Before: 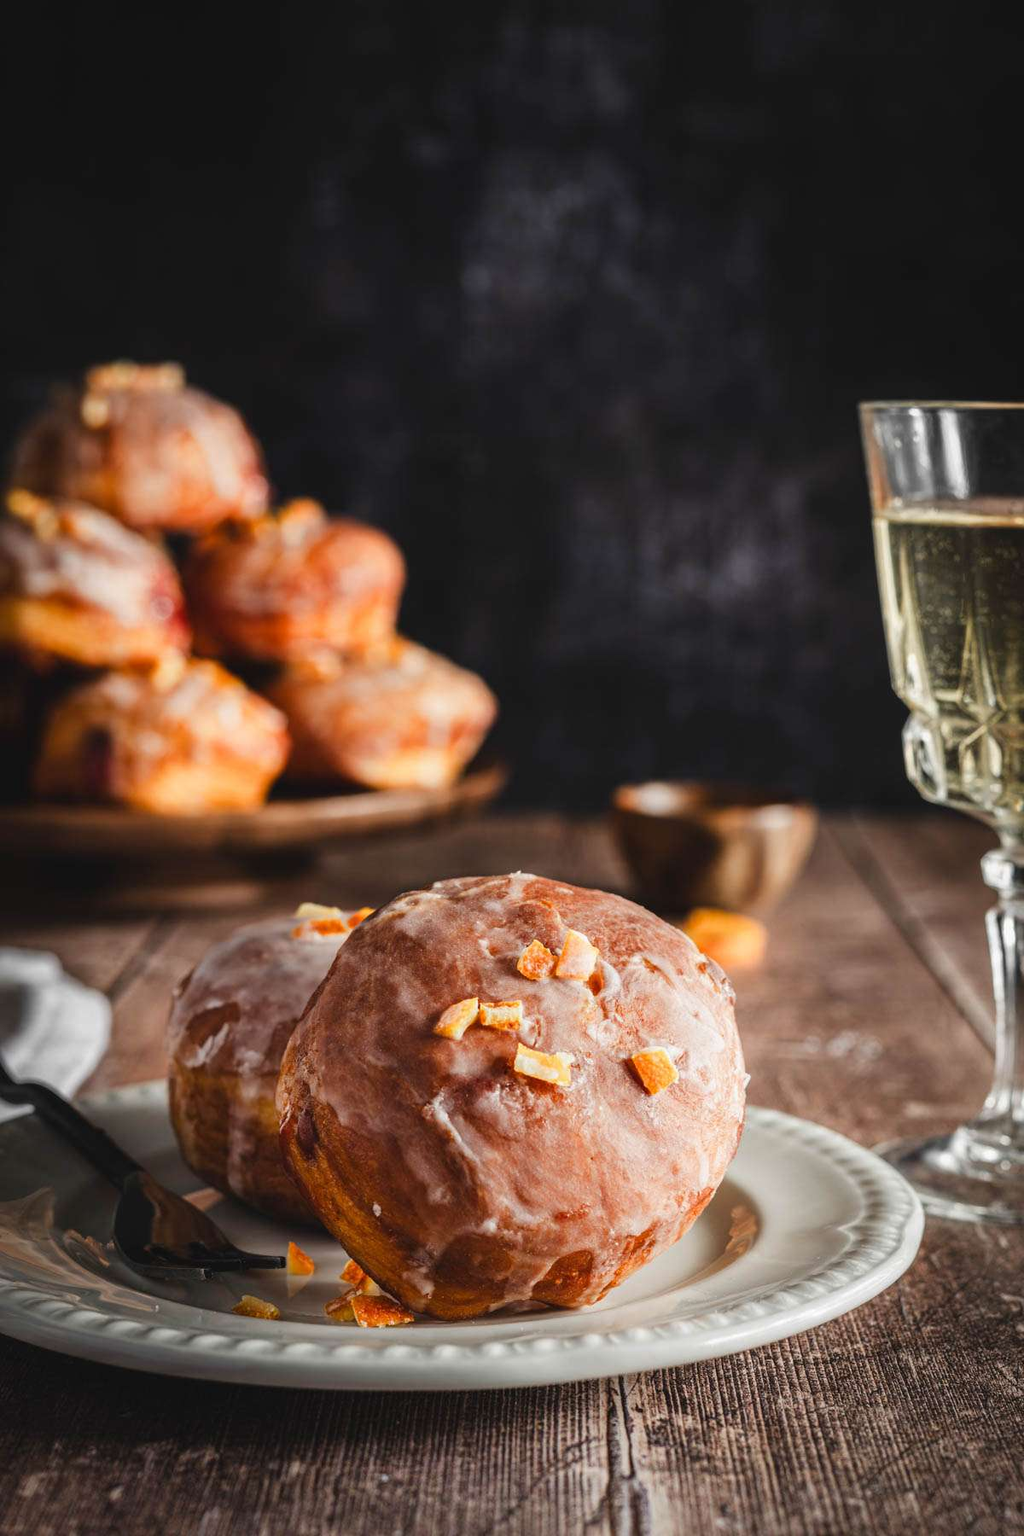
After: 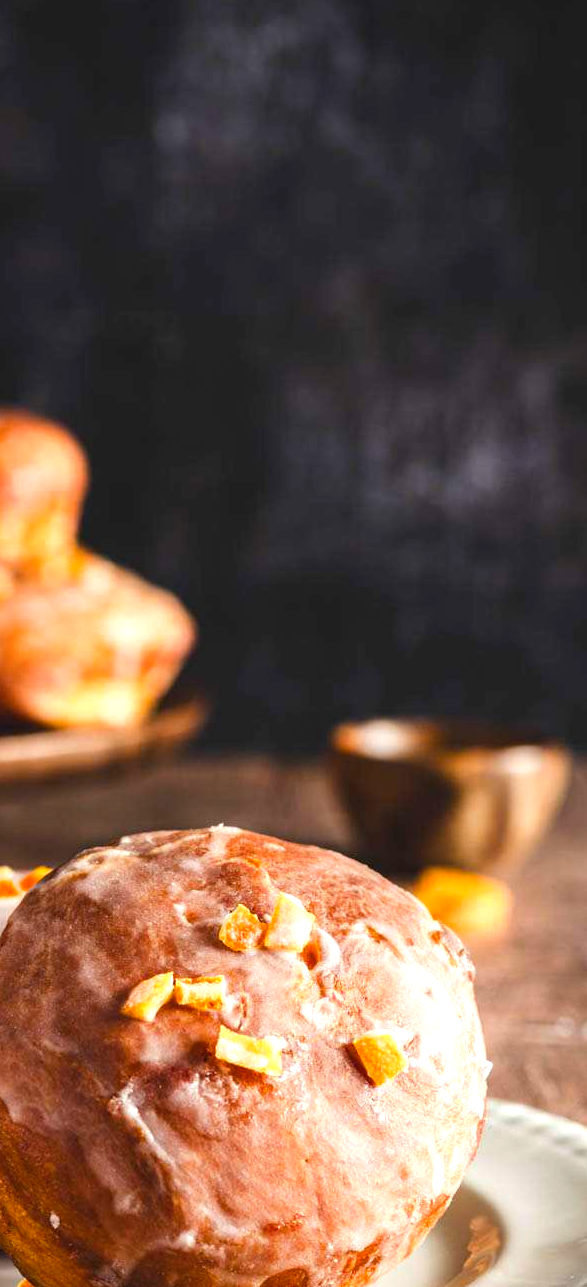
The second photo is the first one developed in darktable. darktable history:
color balance rgb: perceptual saturation grading › global saturation 10.004%, global vibrance 20%
crop: left 32.304%, top 10.978%, right 18.719%, bottom 17.497%
exposure: exposure 0.578 EV, compensate exposure bias true, compensate highlight preservation false
